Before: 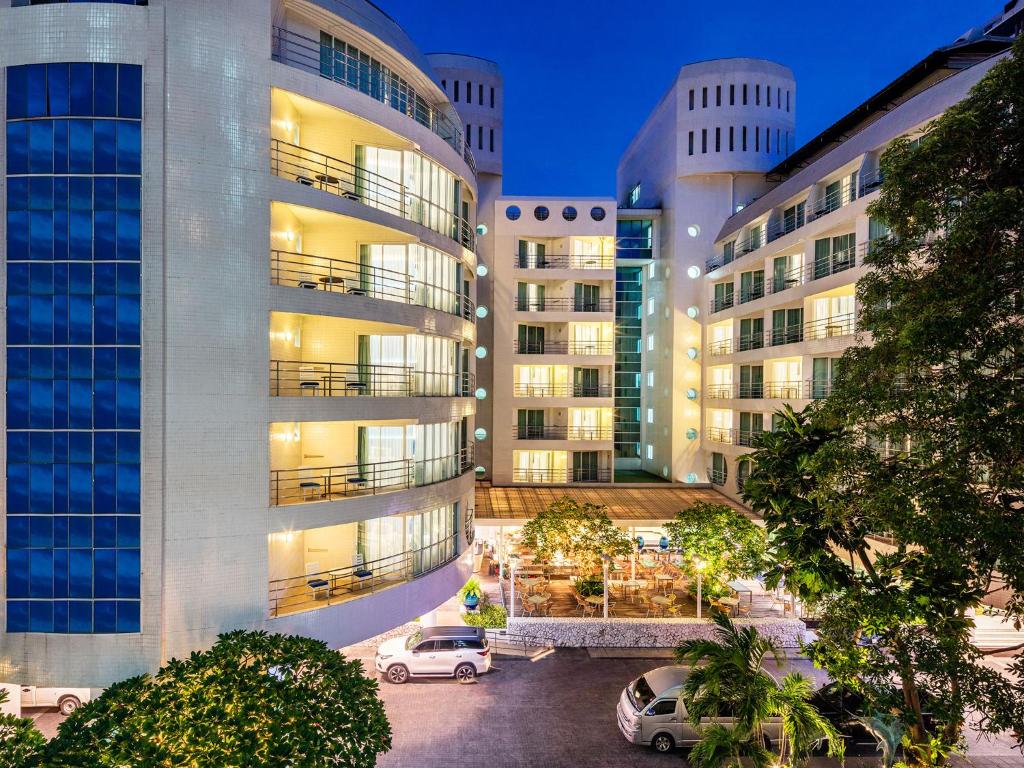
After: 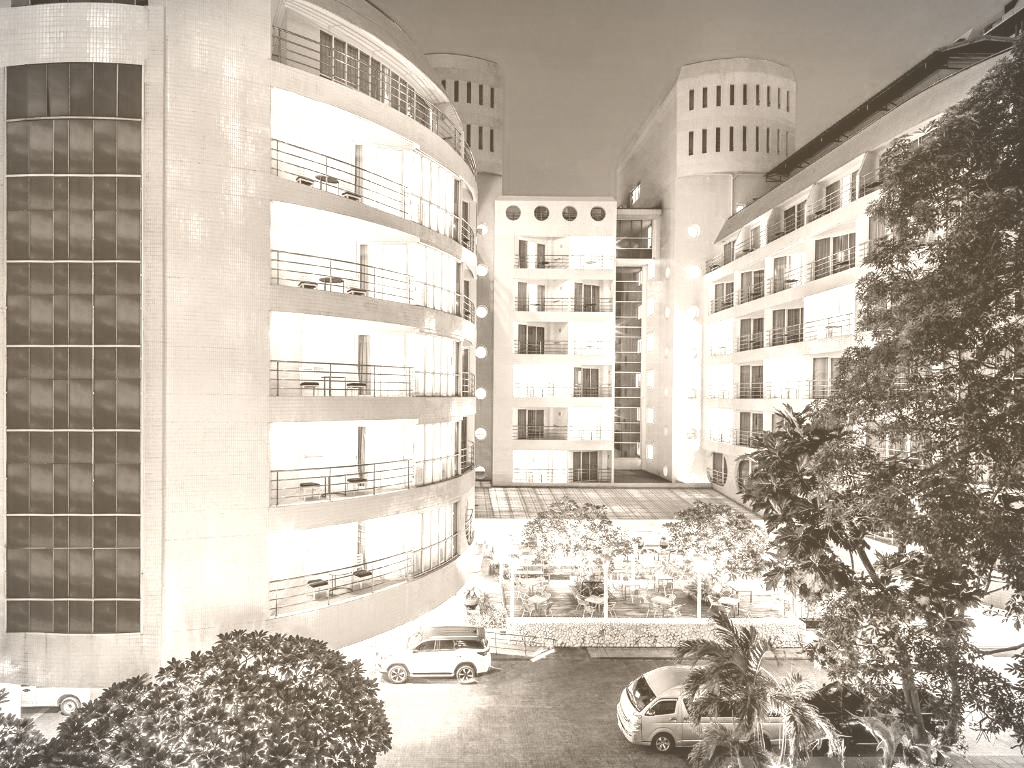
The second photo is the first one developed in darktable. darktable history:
vignetting: fall-off start 100%, brightness -0.282, width/height ratio 1.31
colorize: hue 34.49°, saturation 35.33%, source mix 100%, version 1
